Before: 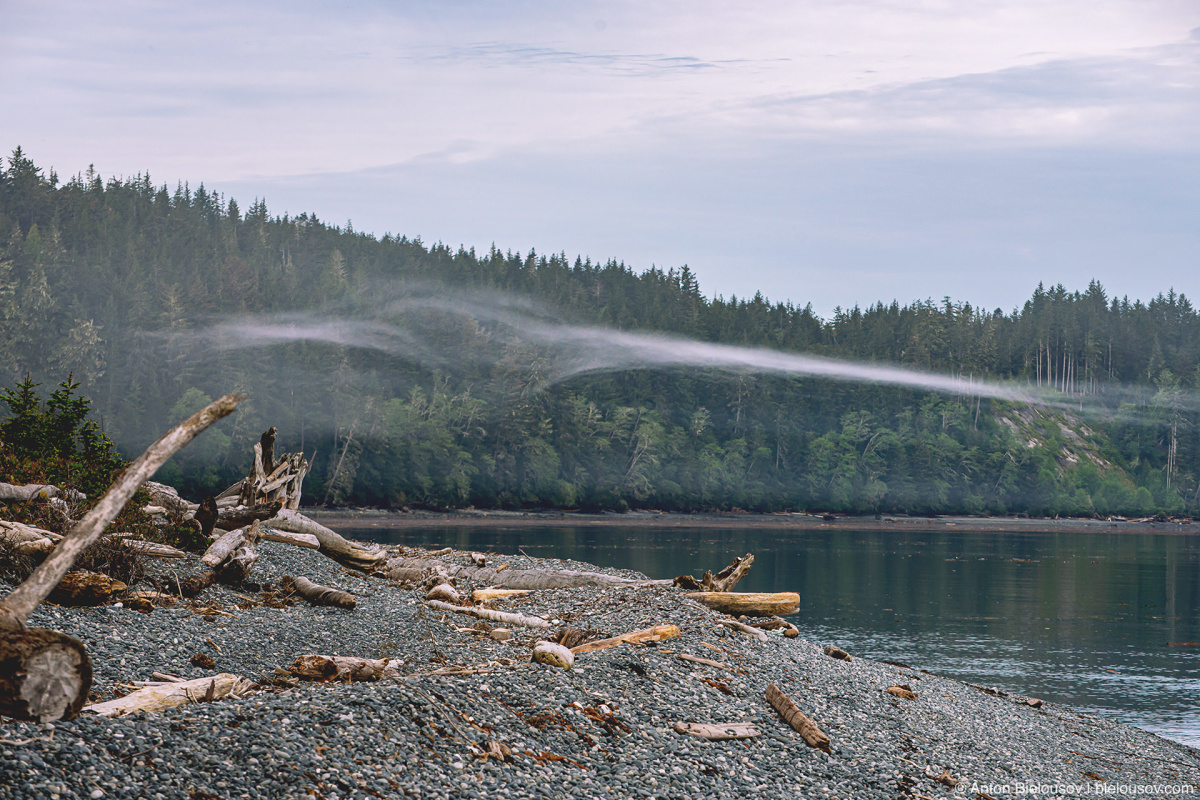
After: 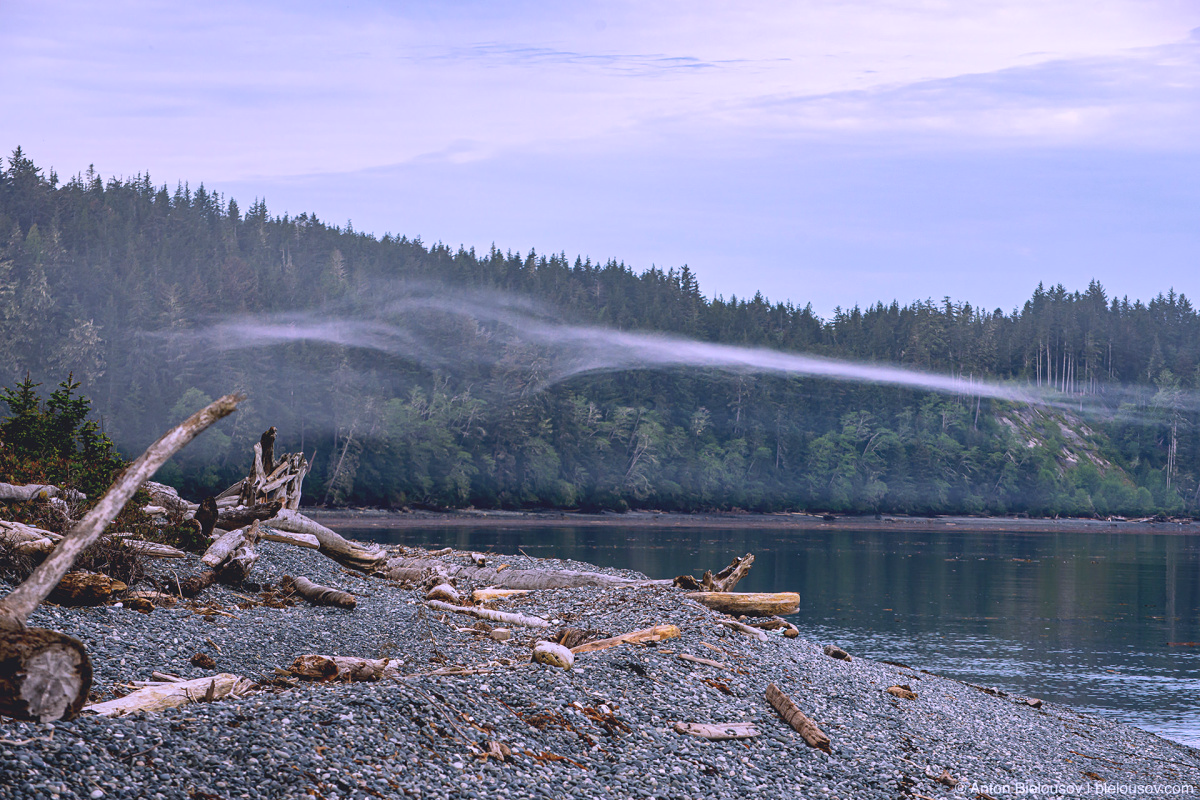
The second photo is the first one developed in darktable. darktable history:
color calibration: output R [1.063, -0.012, -0.003, 0], output B [-0.079, 0.047, 1, 0], illuminant custom, x 0.387, y 0.387, temperature 3846.98 K
